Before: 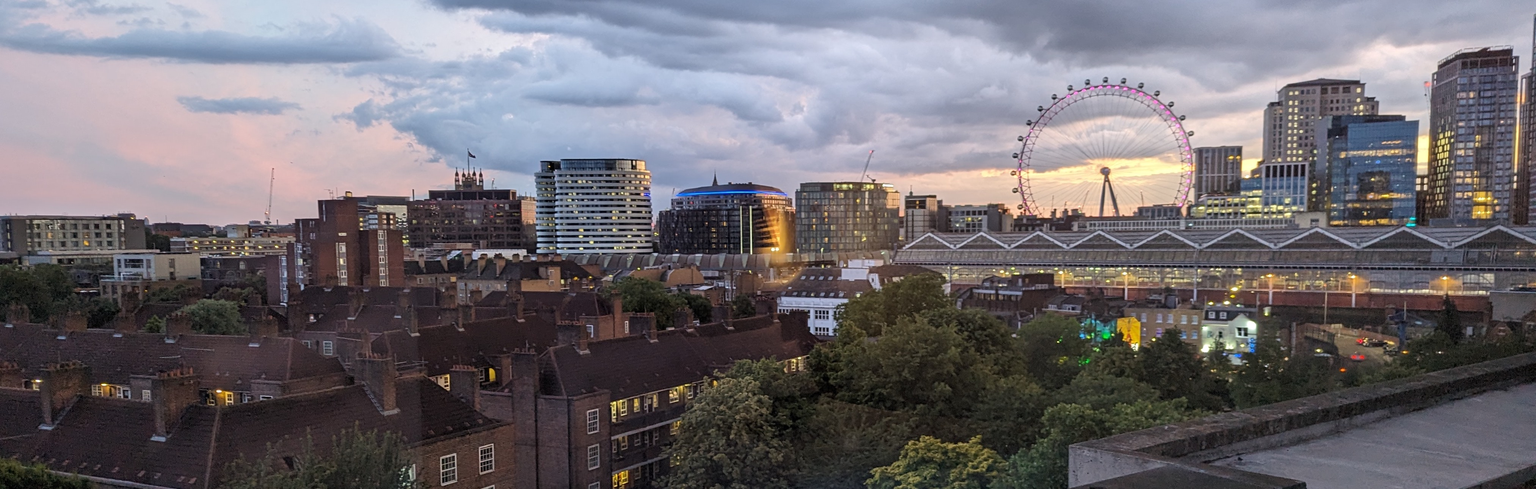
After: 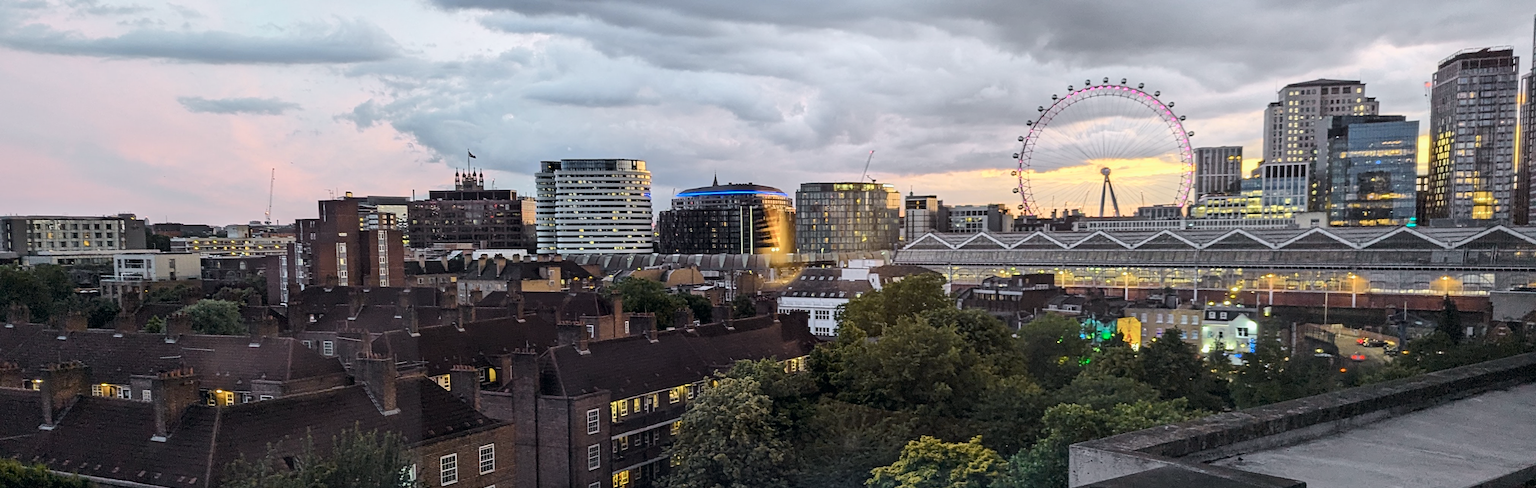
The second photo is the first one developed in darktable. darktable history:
sharpen: amount 0.2
tone curve: curves: ch0 [(0, 0) (0.035, 0.017) (0.131, 0.108) (0.279, 0.279) (0.476, 0.554) (0.617, 0.693) (0.704, 0.77) (0.801, 0.854) (0.895, 0.927) (1, 0.976)]; ch1 [(0, 0) (0.318, 0.278) (0.444, 0.427) (0.493, 0.488) (0.508, 0.502) (0.534, 0.526) (0.562, 0.555) (0.645, 0.648) (0.746, 0.764) (1, 1)]; ch2 [(0, 0) (0.316, 0.292) (0.381, 0.37) (0.423, 0.448) (0.476, 0.482) (0.502, 0.495) (0.522, 0.518) (0.533, 0.532) (0.593, 0.622) (0.634, 0.663) (0.7, 0.7) (0.861, 0.808) (1, 0.951)], color space Lab, independent channels, preserve colors none
